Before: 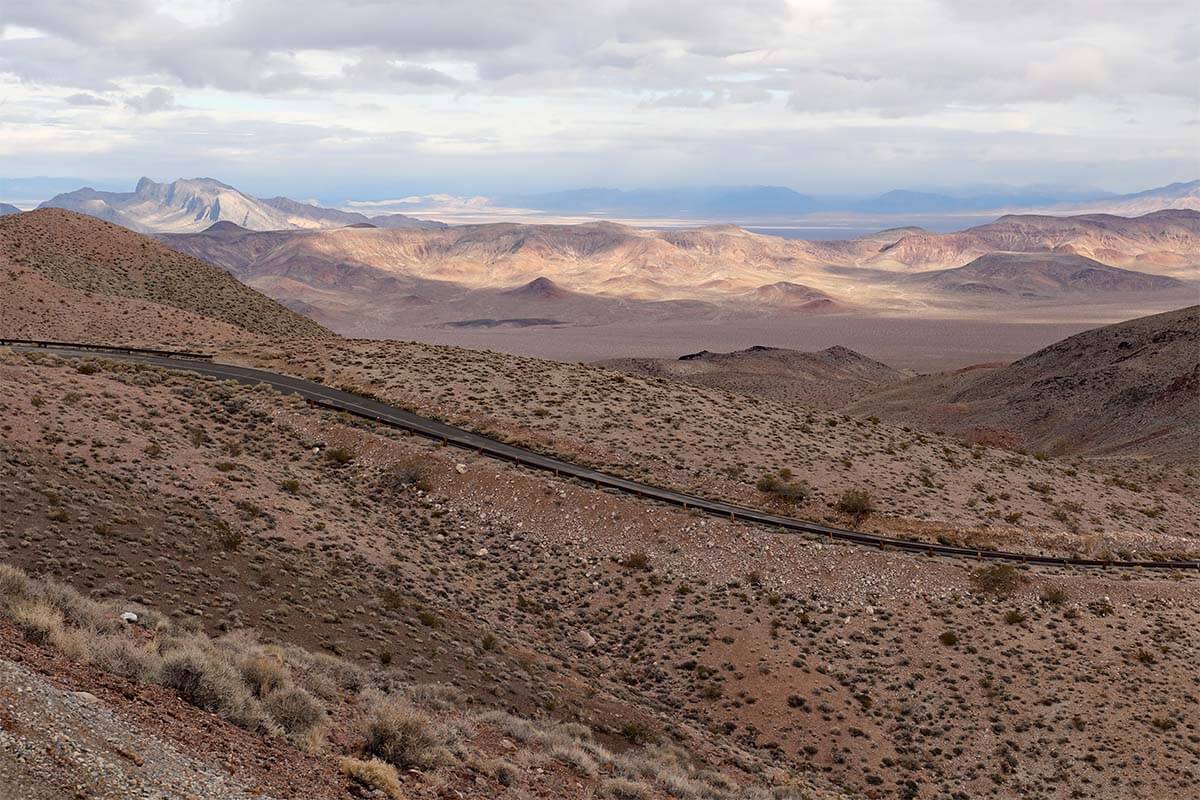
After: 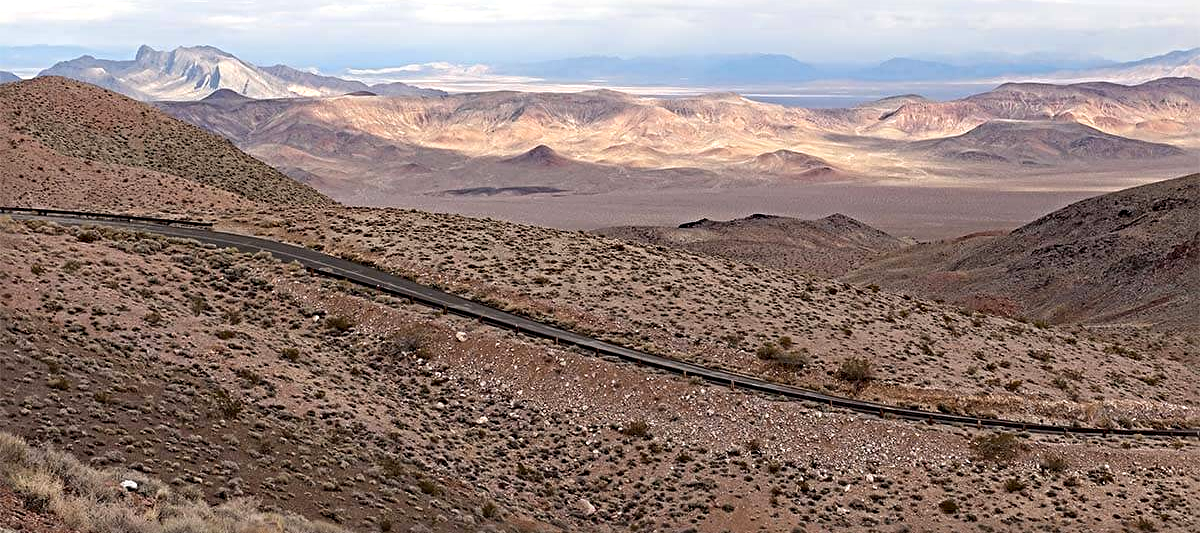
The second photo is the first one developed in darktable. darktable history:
crop: top 16.573%, bottom 16.687%
sharpen: radius 4.919
exposure: exposure 0.299 EV, compensate exposure bias true, compensate highlight preservation false
